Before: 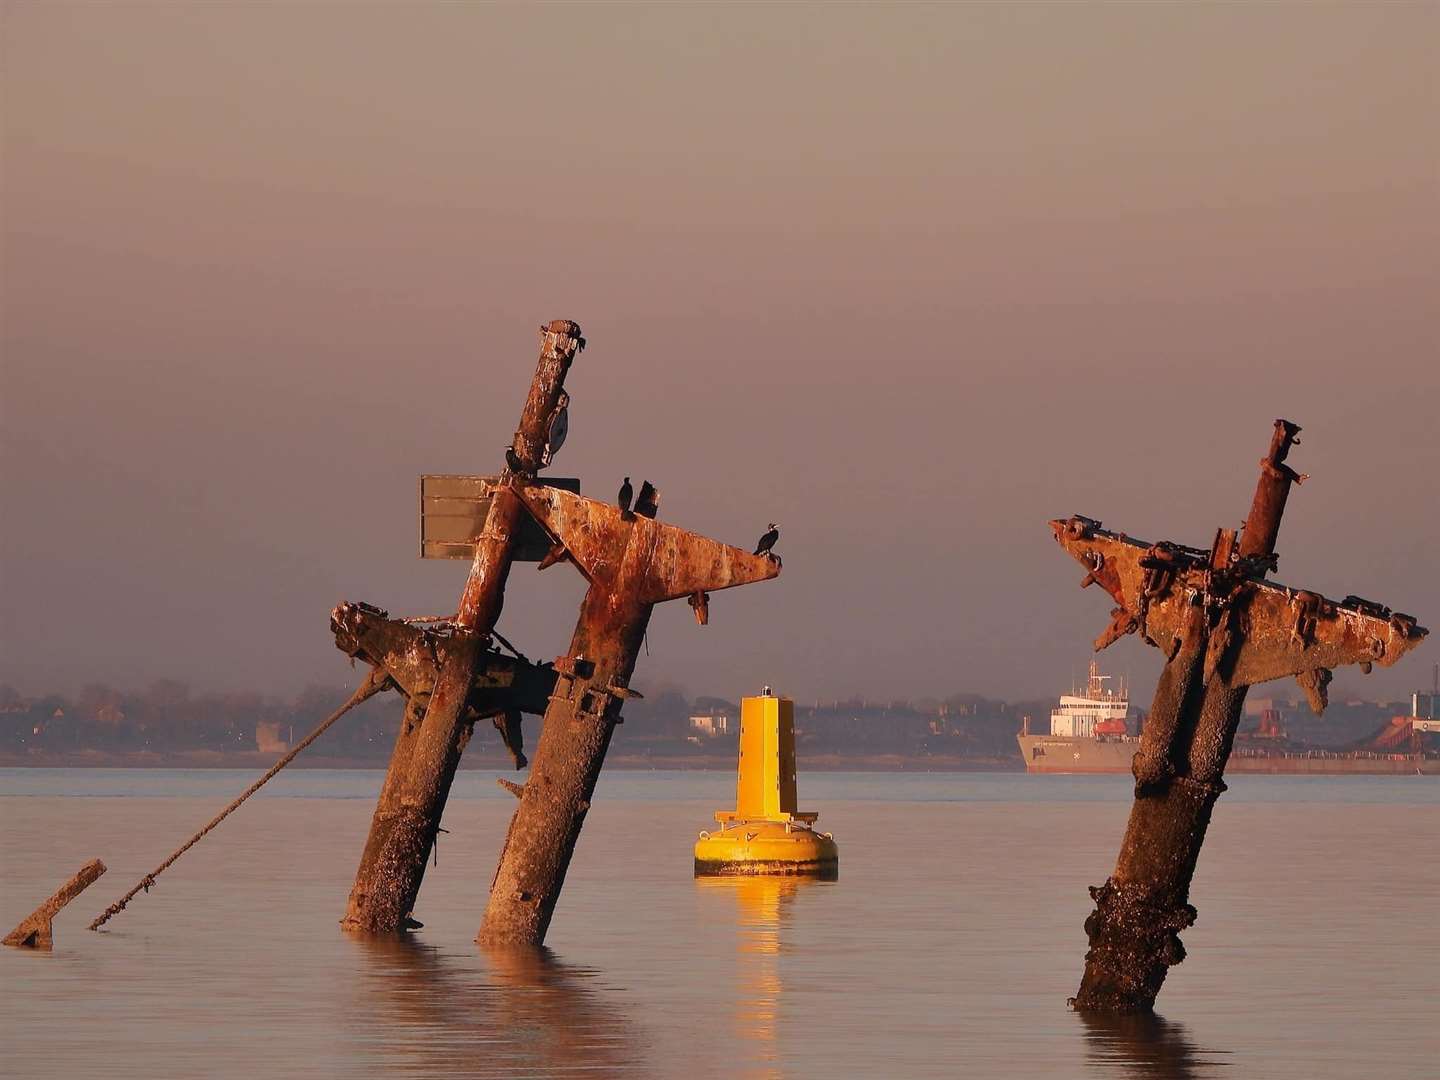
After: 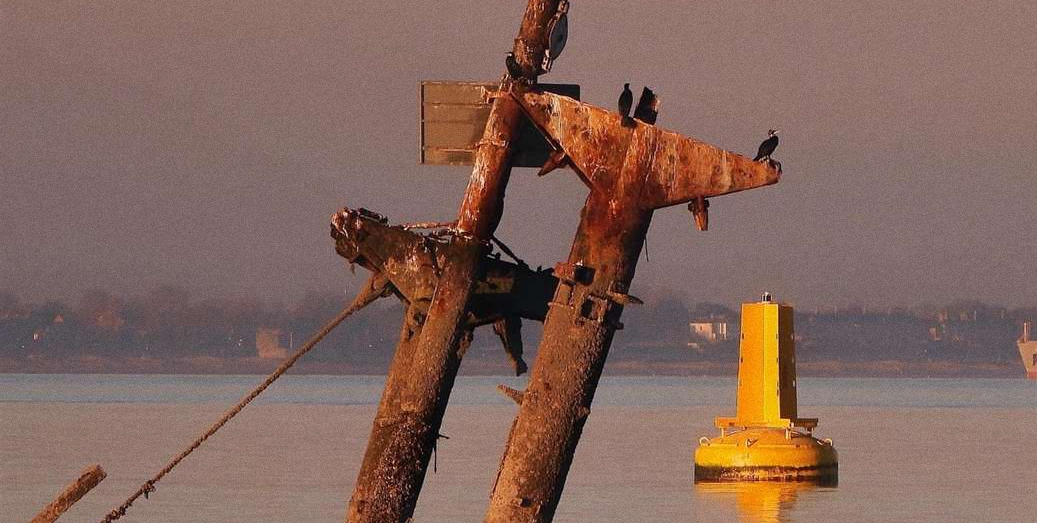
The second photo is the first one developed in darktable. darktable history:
grain: on, module defaults
crop: top 36.498%, right 27.964%, bottom 14.995%
white balance: emerald 1
